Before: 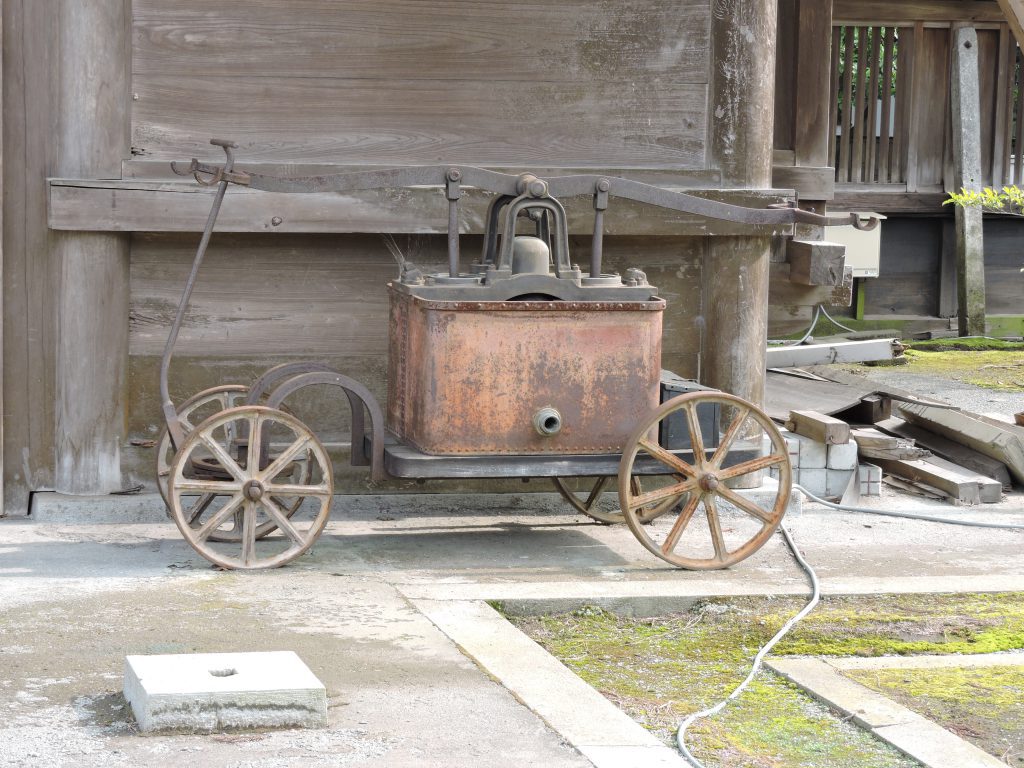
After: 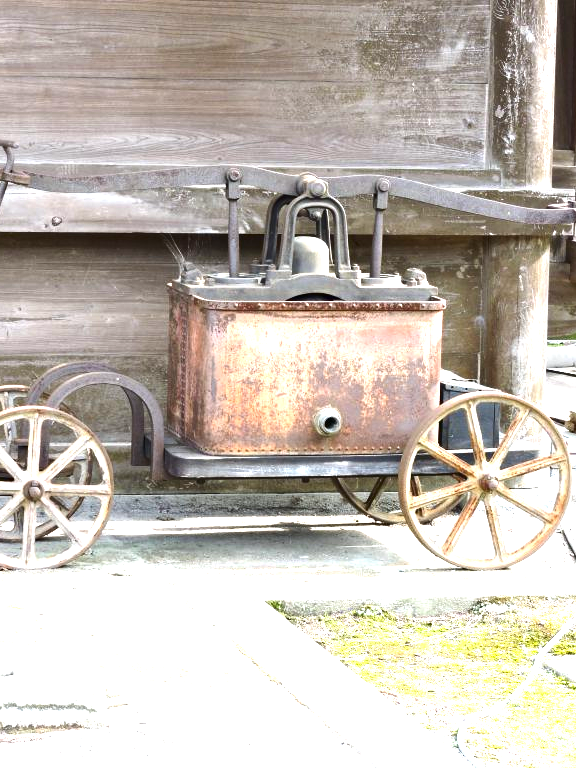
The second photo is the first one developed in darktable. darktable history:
exposure: black level correction 0, exposure 1.379 EV, compensate exposure bias true, compensate highlight preservation false
white balance: red 0.988, blue 1.017
contrast brightness saturation: contrast 0.1, brightness -0.26, saturation 0.14
crop: left 21.496%, right 22.254%
